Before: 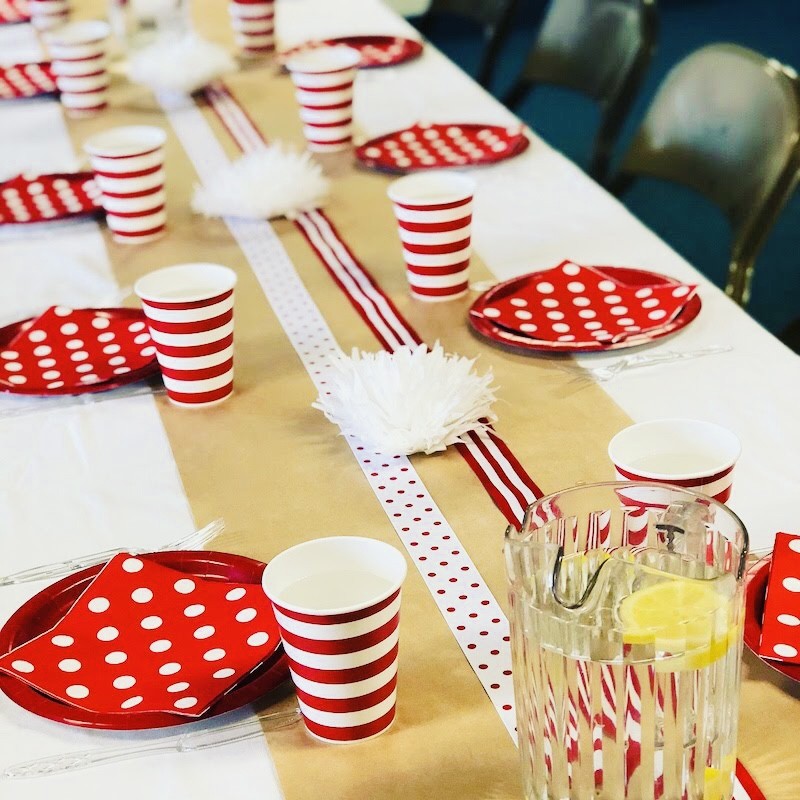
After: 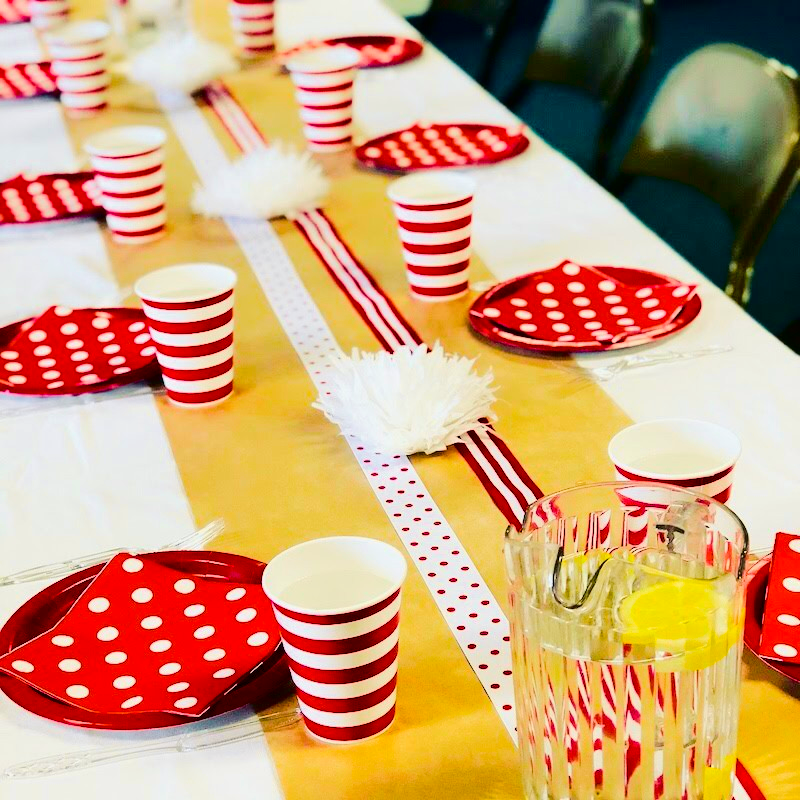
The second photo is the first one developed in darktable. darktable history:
color balance rgb: linear chroma grading › global chroma 15%, perceptual saturation grading › global saturation 30%
tone curve: curves: ch0 [(0.003, 0) (0.066, 0.017) (0.163, 0.09) (0.264, 0.238) (0.395, 0.421) (0.517, 0.56) (0.688, 0.743) (0.791, 0.814) (1, 1)]; ch1 [(0, 0) (0.164, 0.115) (0.337, 0.332) (0.39, 0.398) (0.464, 0.461) (0.501, 0.5) (0.507, 0.503) (0.534, 0.537) (0.577, 0.59) (0.652, 0.681) (0.733, 0.749) (0.811, 0.796) (1, 1)]; ch2 [(0, 0) (0.337, 0.382) (0.464, 0.476) (0.501, 0.502) (0.527, 0.54) (0.551, 0.565) (0.6, 0.59) (0.687, 0.675) (1, 1)], color space Lab, independent channels, preserve colors none
